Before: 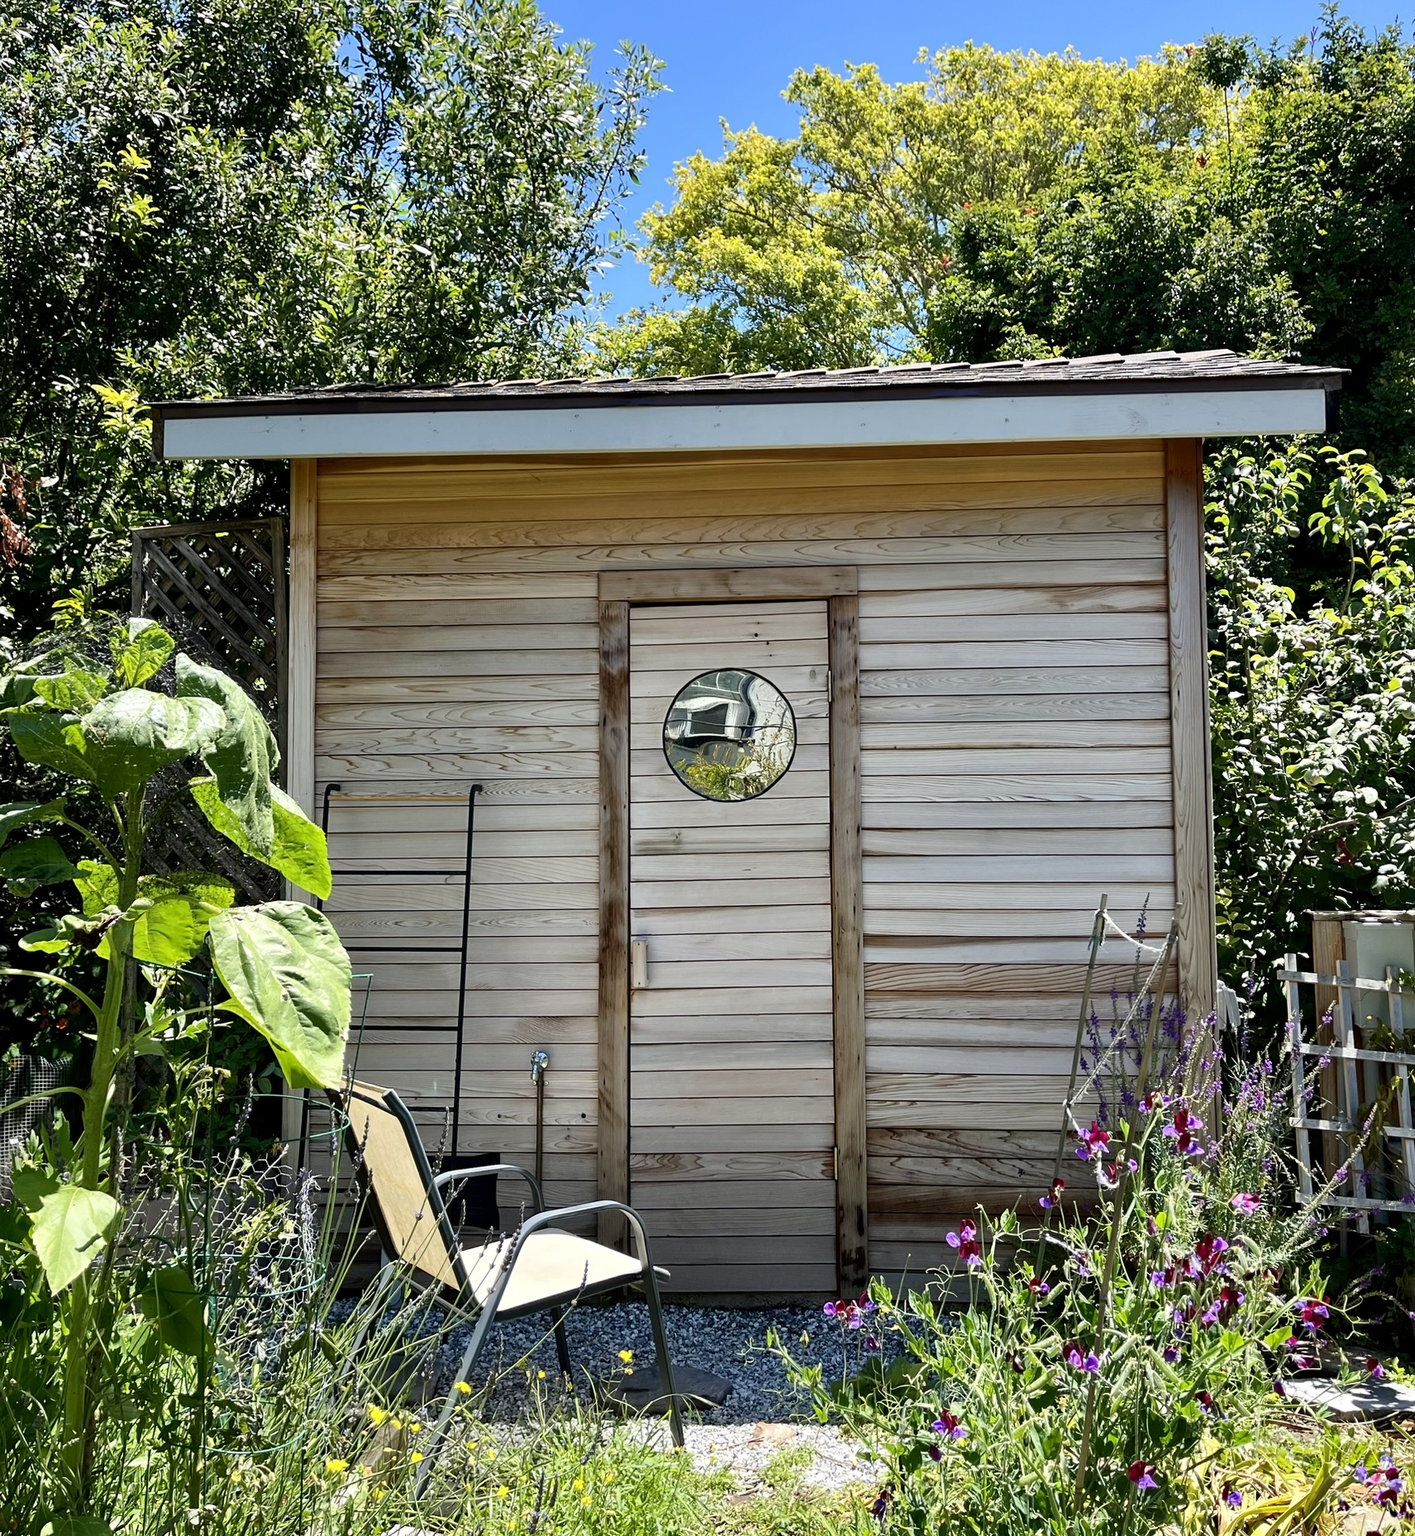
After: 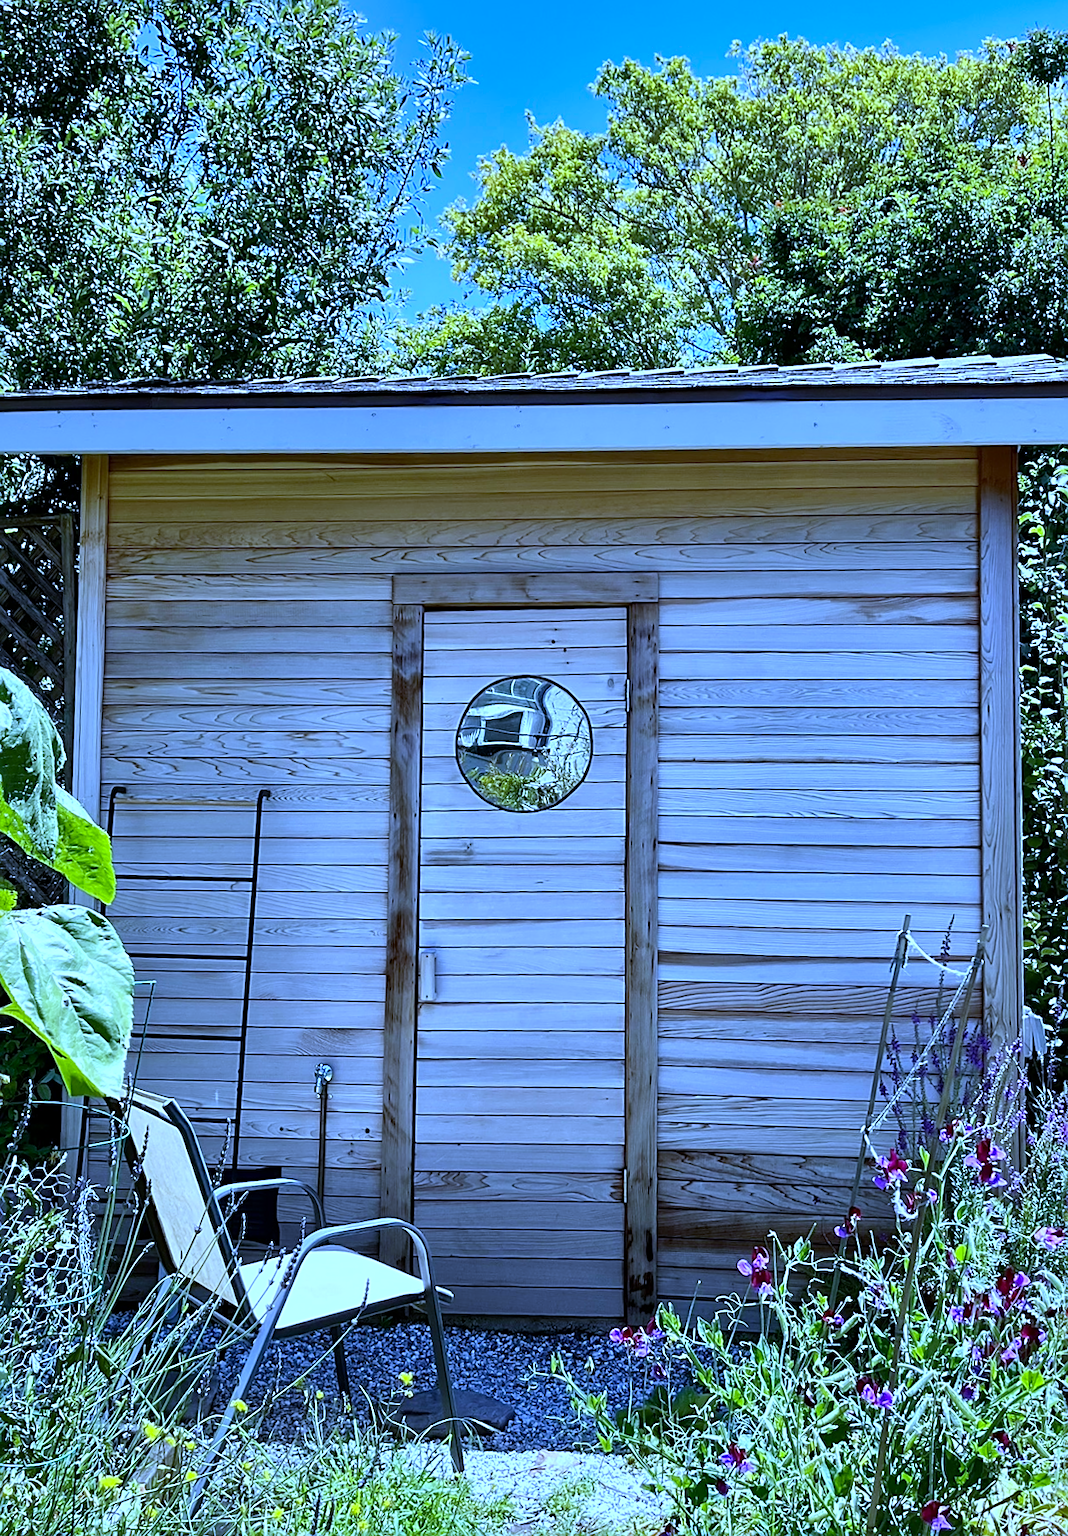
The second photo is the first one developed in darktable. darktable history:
exposure: exposure 0.078 EV, compensate highlight preservation false
white balance: red 0.766, blue 1.537
shadows and highlights: soften with gaussian
sharpen: on, module defaults
tone equalizer: on, module defaults
rotate and perspective: rotation -2.22°, lens shift (horizontal) -0.022, automatic cropping off
crop and rotate: angle -3.27°, left 14.277%, top 0.028%, right 10.766%, bottom 0.028%
contrast brightness saturation: saturation -0.04
